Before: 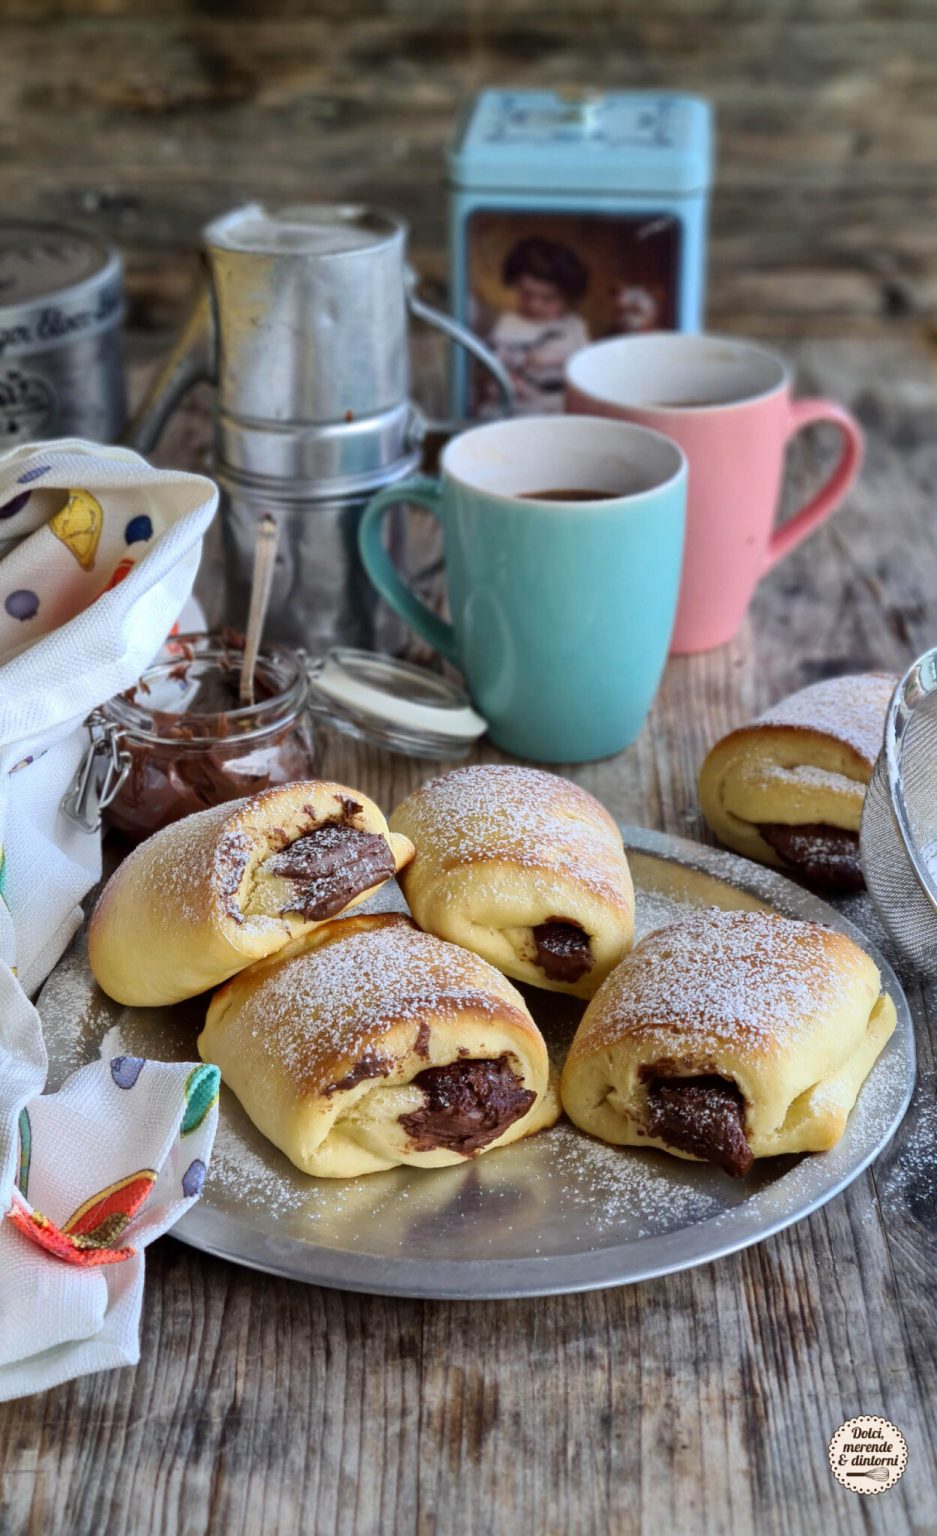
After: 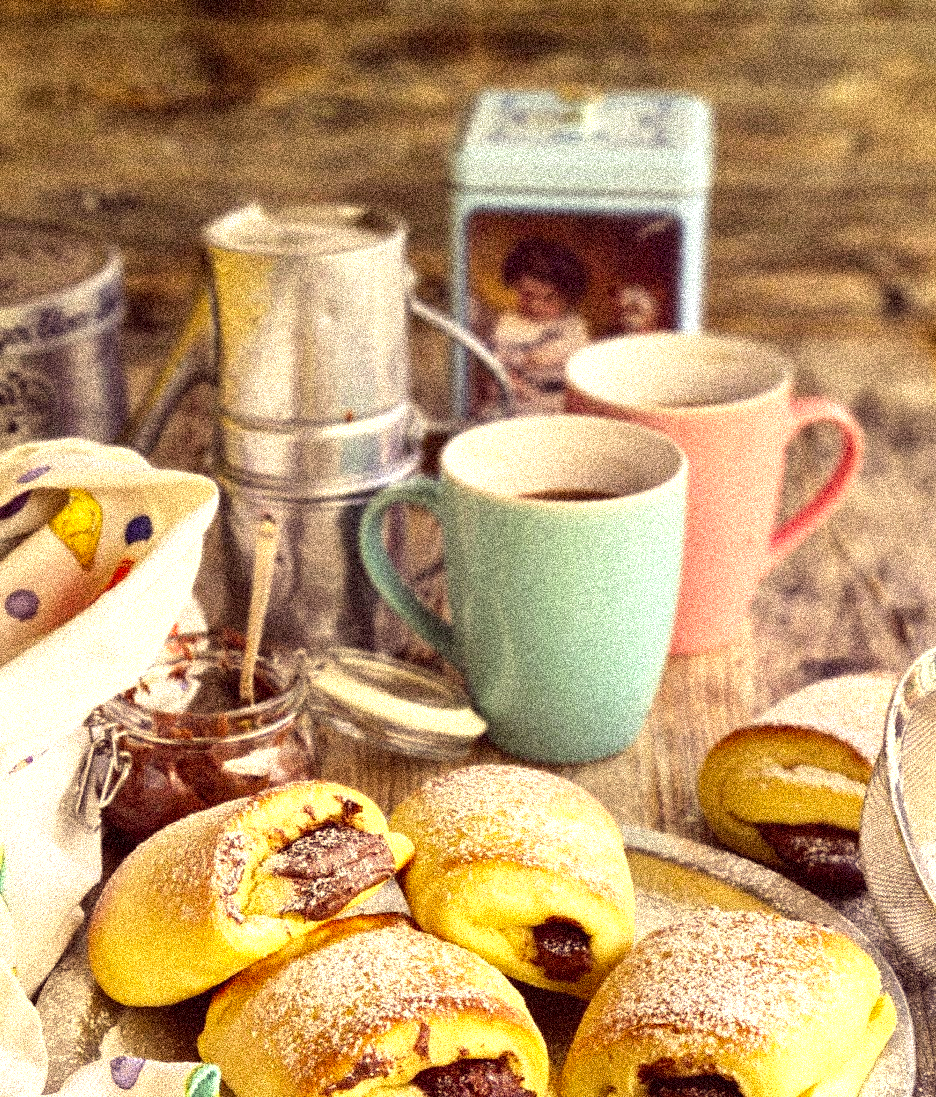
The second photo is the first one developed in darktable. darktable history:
grain: coarseness 3.75 ISO, strength 100%, mid-tones bias 0%
exposure: exposure 1 EV, compensate highlight preservation false
crop: bottom 28.576%
color correction: highlights a* 10.12, highlights b* 39.04, shadows a* 14.62, shadows b* 3.37
